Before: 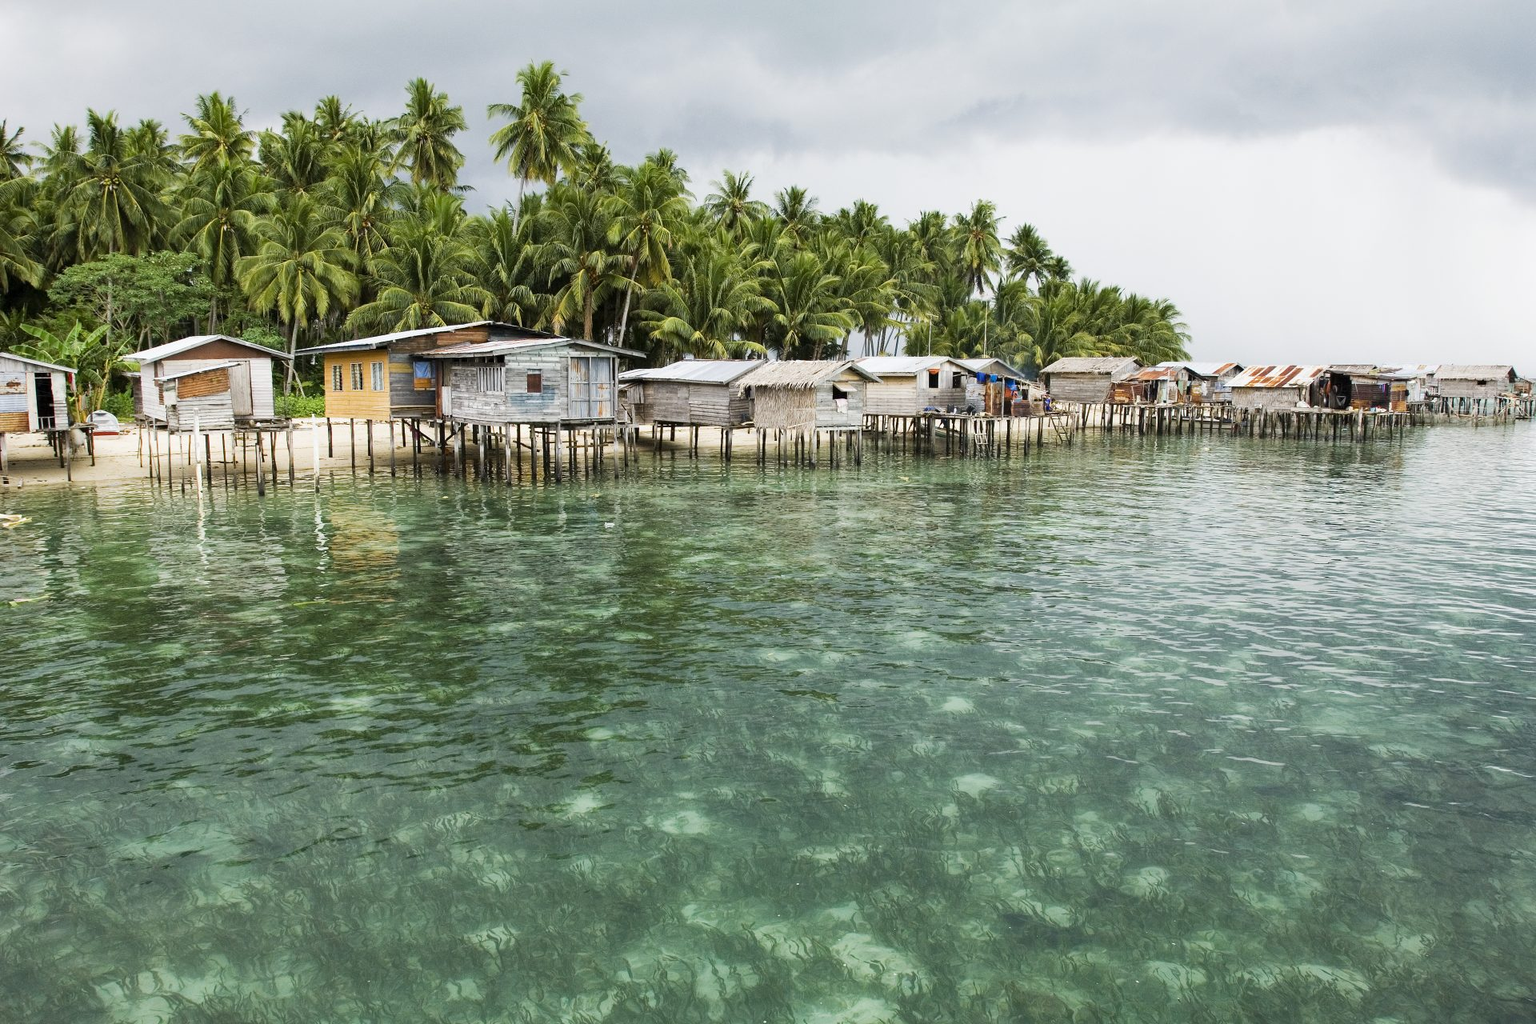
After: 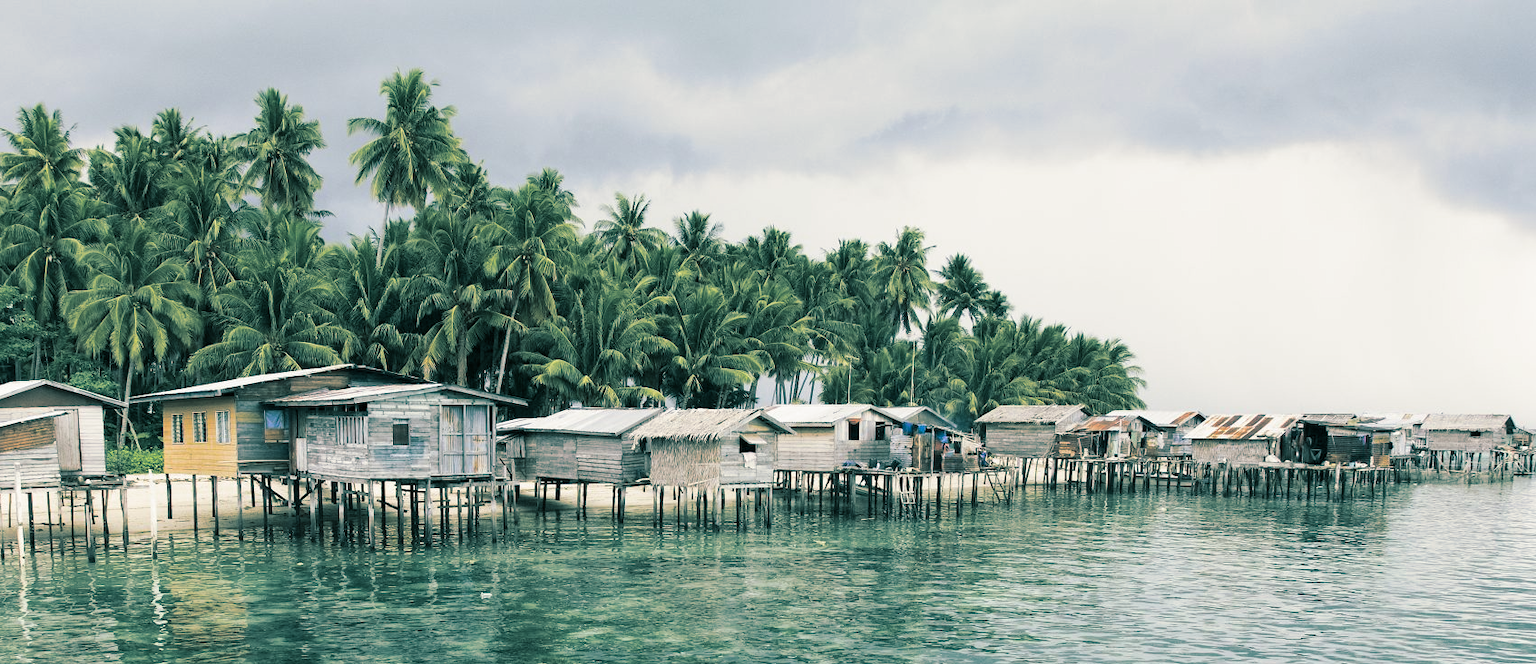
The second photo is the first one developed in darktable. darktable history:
split-toning: shadows › hue 186.43°, highlights › hue 49.29°, compress 30.29%
crop and rotate: left 11.812%, bottom 42.776%
